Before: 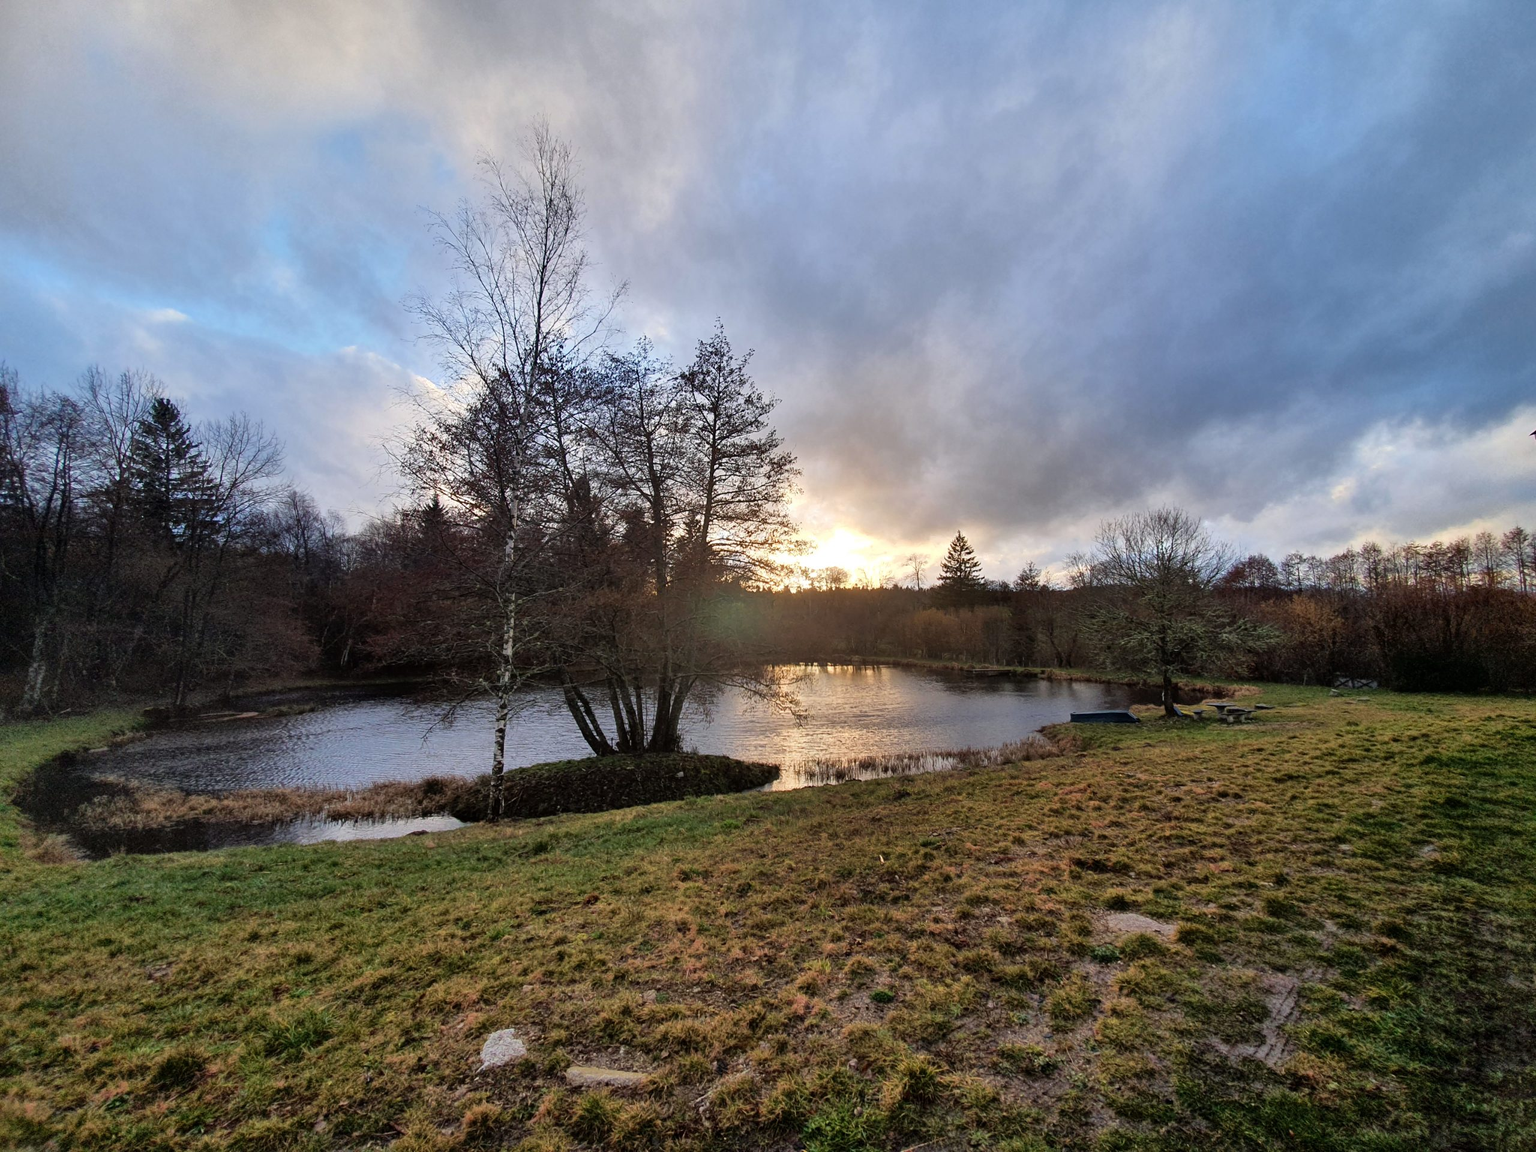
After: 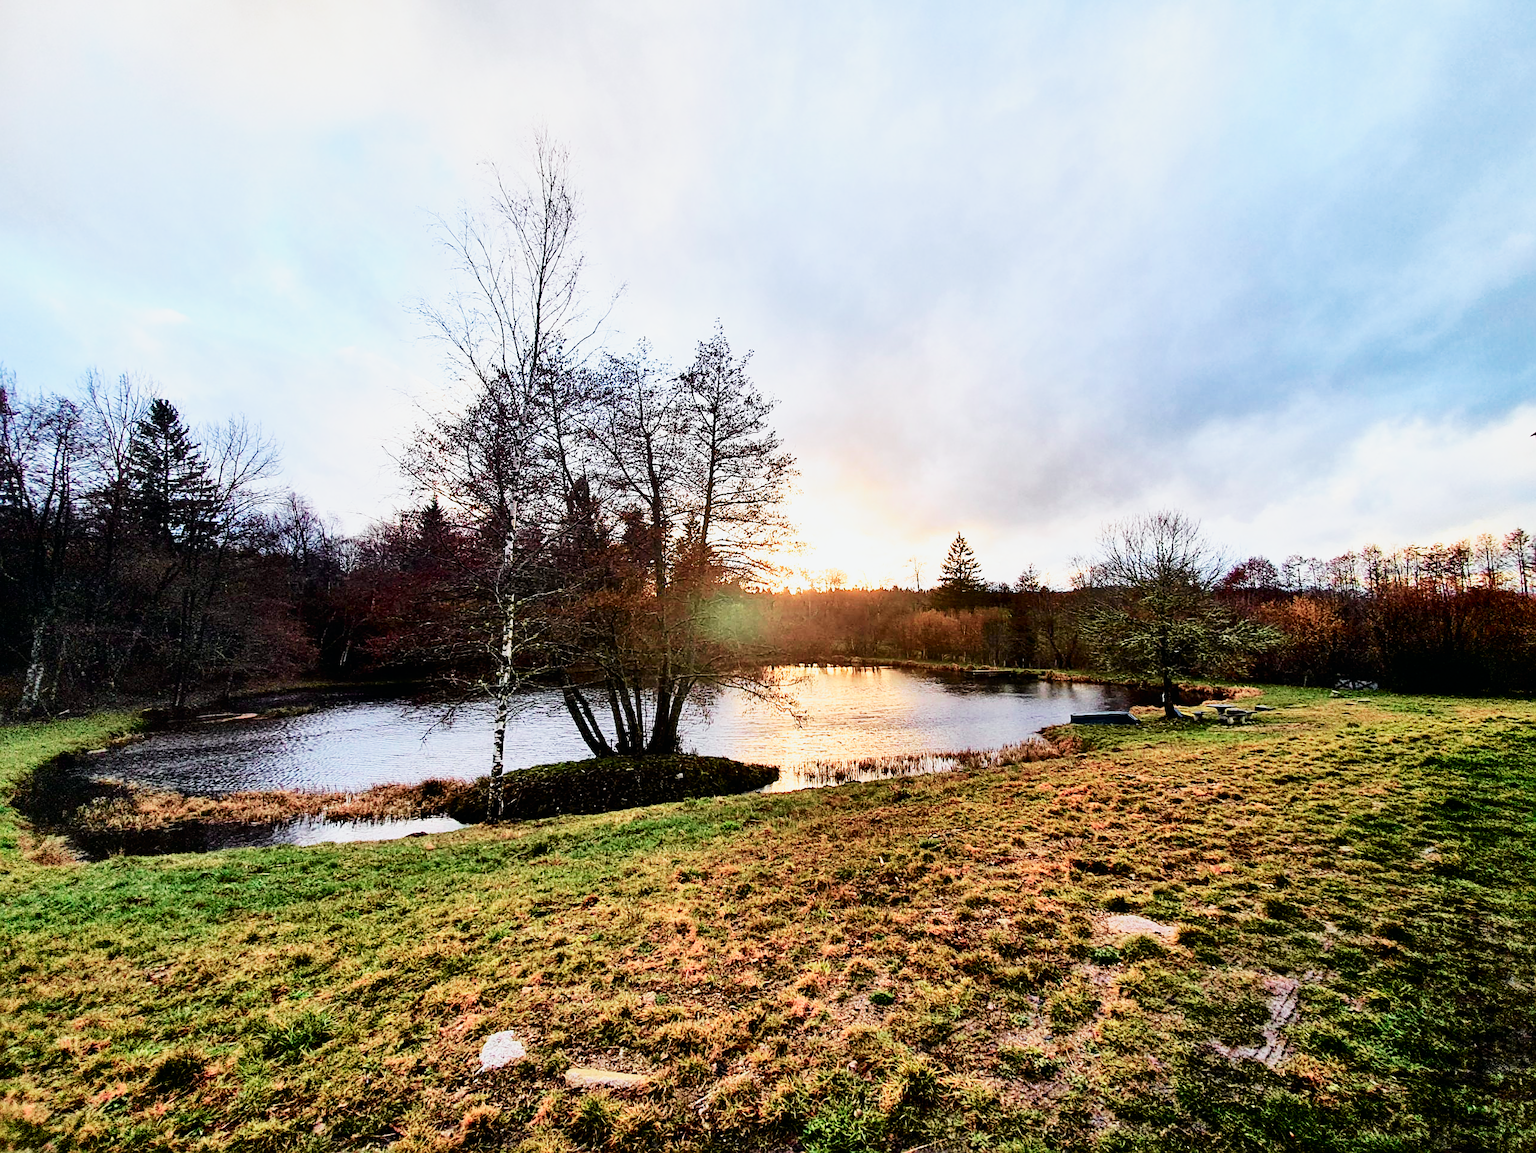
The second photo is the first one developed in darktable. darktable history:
base curve: curves: ch0 [(0, 0) (0.007, 0.004) (0.027, 0.03) (0.046, 0.07) (0.207, 0.54) (0.442, 0.872) (0.673, 0.972) (1, 1)], preserve colors none
sharpen: on, module defaults
tone curve: curves: ch0 [(0, 0) (0.058, 0.027) (0.214, 0.183) (0.304, 0.288) (0.51, 0.549) (0.658, 0.7) (0.741, 0.775) (0.844, 0.866) (0.986, 0.957)]; ch1 [(0, 0) (0.172, 0.123) (0.312, 0.296) (0.437, 0.429) (0.471, 0.469) (0.502, 0.5) (0.513, 0.515) (0.572, 0.603) (0.617, 0.653) (0.68, 0.724) (0.889, 0.924) (1, 1)]; ch2 [(0, 0) (0.411, 0.424) (0.489, 0.49) (0.502, 0.5) (0.517, 0.519) (0.549, 0.578) (0.604, 0.628) (0.693, 0.686) (1, 1)], color space Lab, independent channels, preserve colors none
crop and rotate: left 0.126%
